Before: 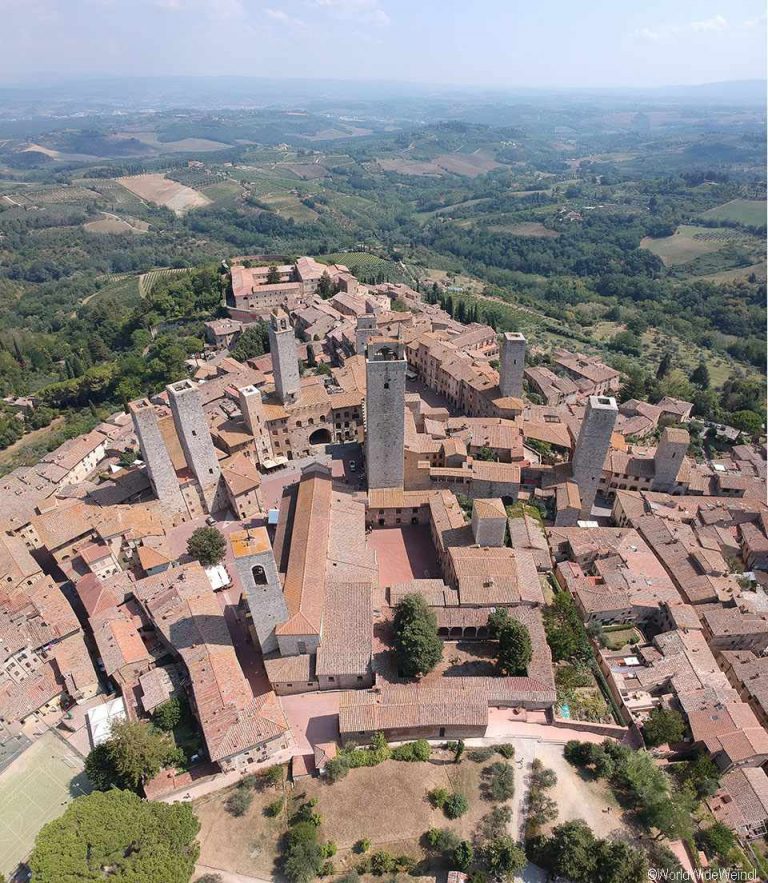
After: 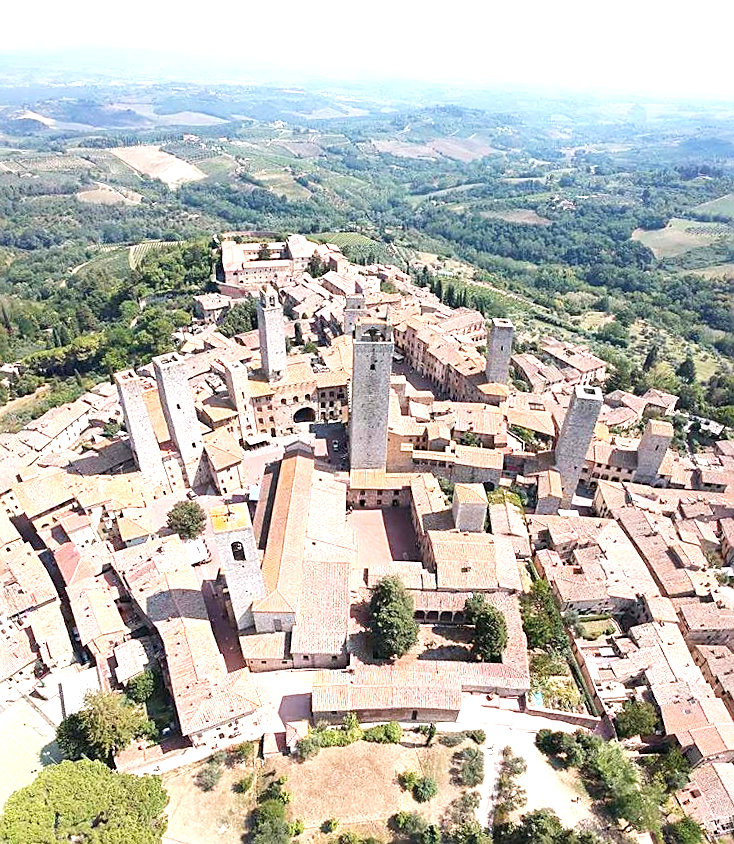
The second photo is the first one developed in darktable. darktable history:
sharpen: on, module defaults
crop and rotate: angle -2.29°
levels: levels [0, 0.374, 0.749]
base curve: curves: ch0 [(0, 0) (0.262, 0.32) (0.722, 0.705) (1, 1)], preserve colors none
